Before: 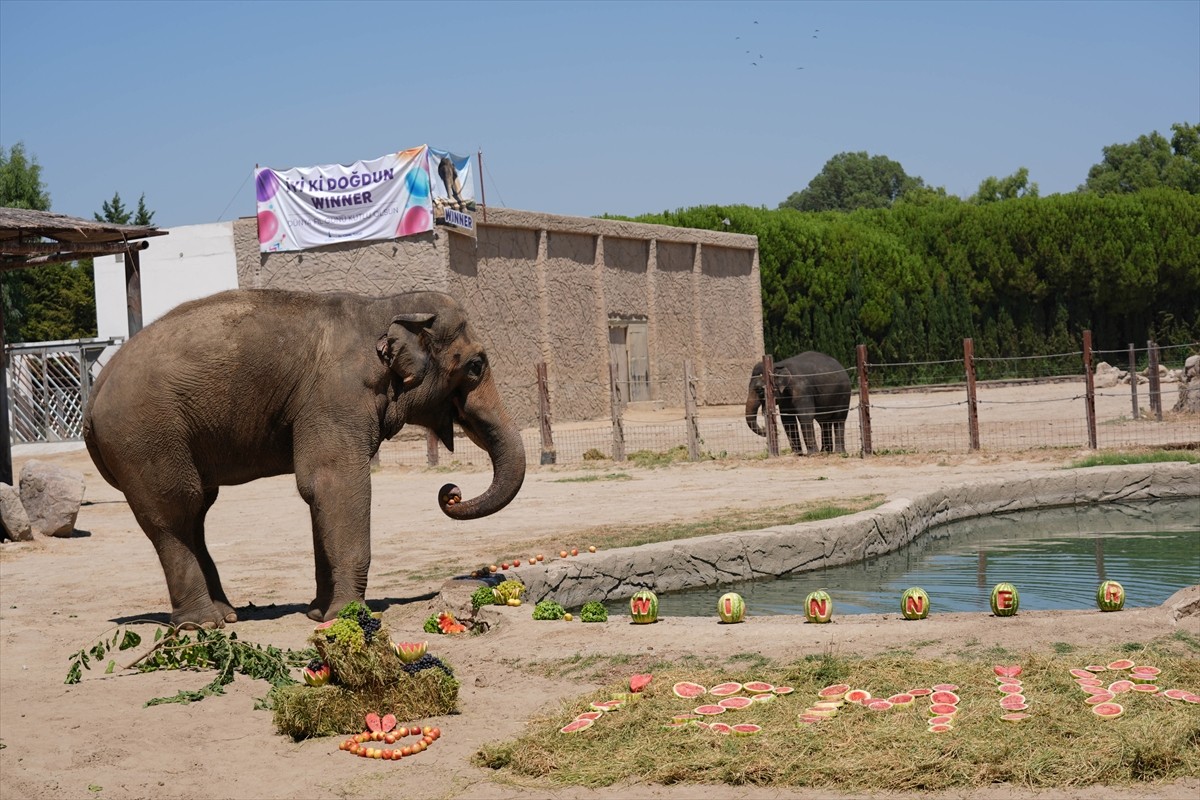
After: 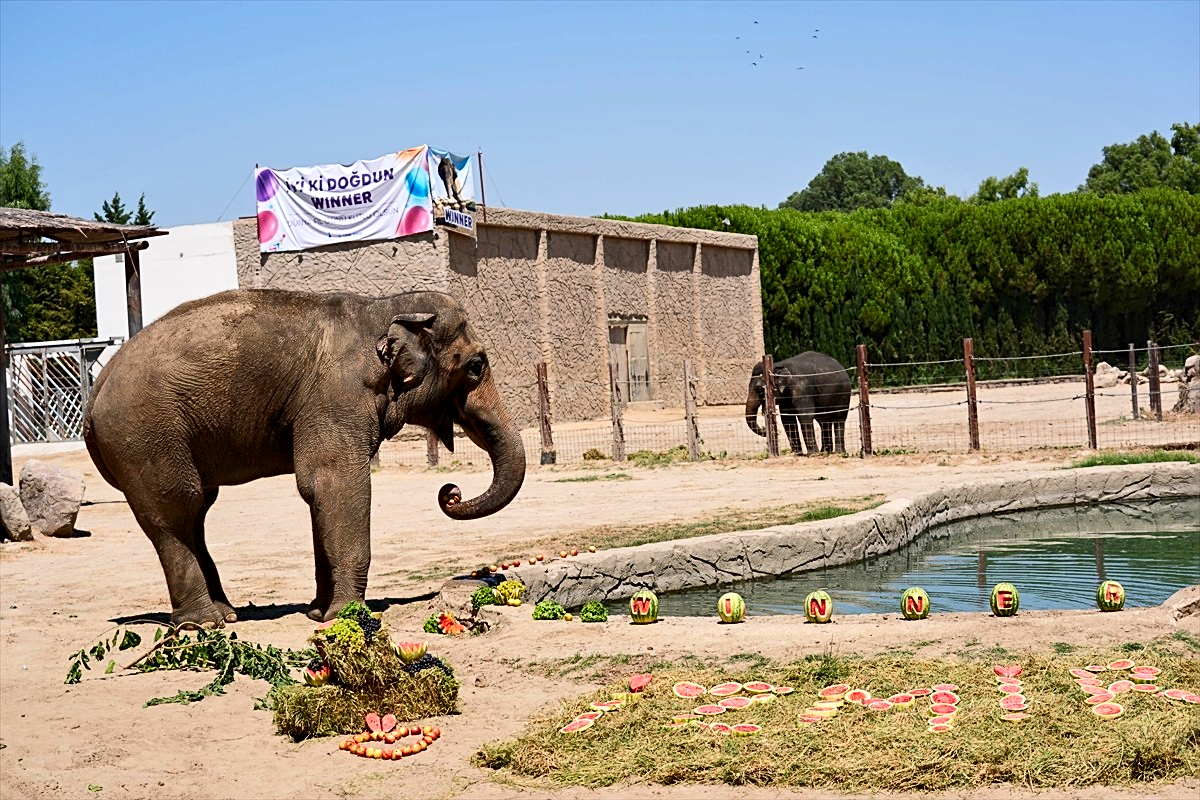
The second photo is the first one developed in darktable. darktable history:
contrast equalizer: octaves 7, y [[0.524, 0.538, 0.547, 0.548, 0.538, 0.524], [0.5 ×6], [0.5 ×6], [0 ×6], [0 ×6]]
sharpen: on, module defaults
contrast brightness saturation: contrast 0.232, brightness 0.098, saturation 0.295
